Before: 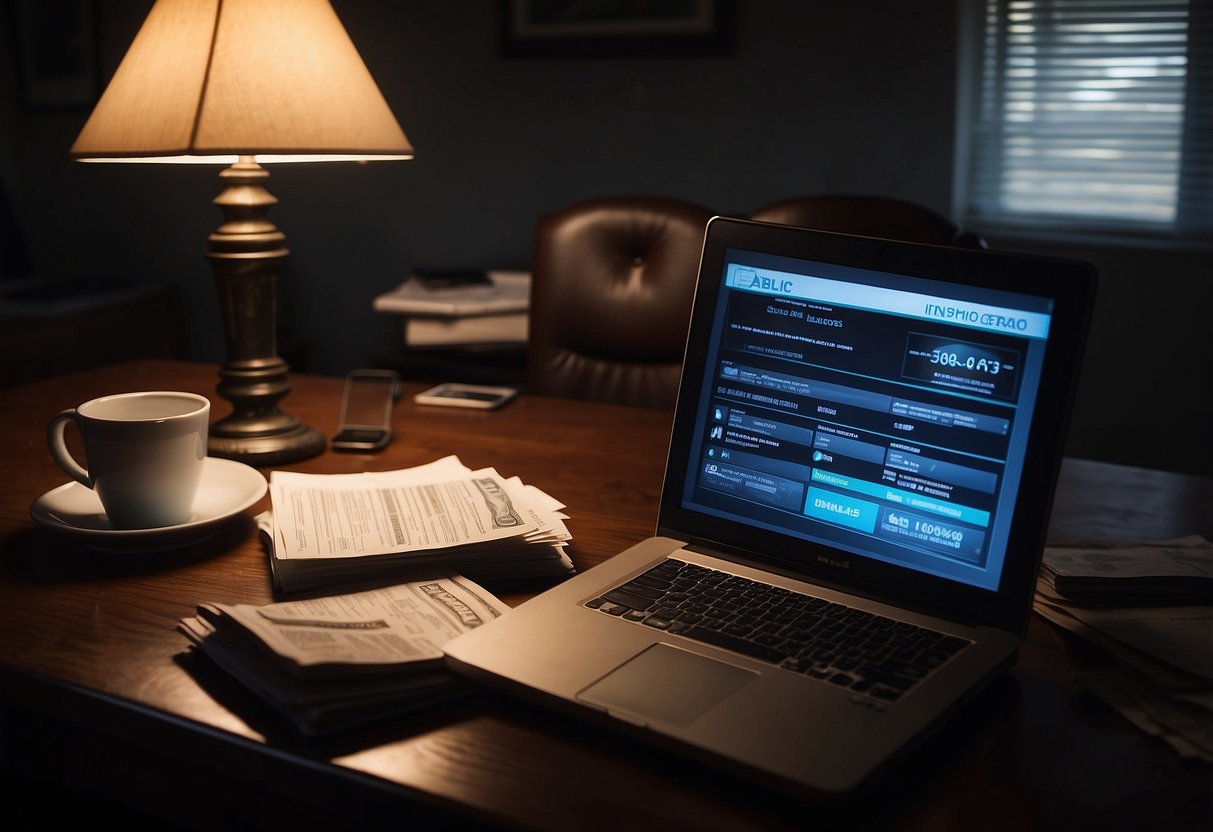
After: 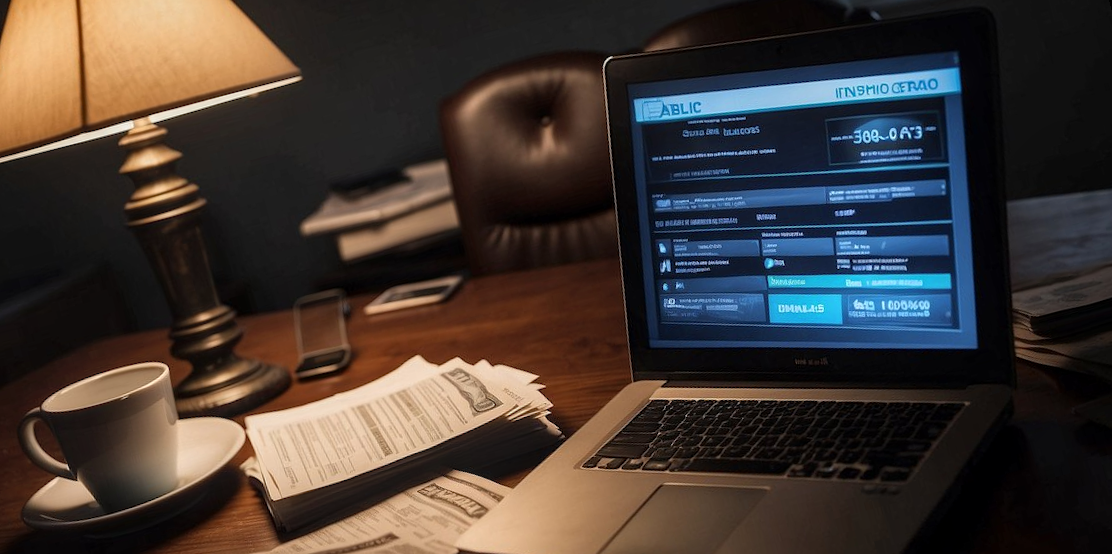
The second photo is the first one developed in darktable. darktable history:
rotate and perspective: rotation -14.8°, crop left 0.1, crop right 0.903, crop top 0.25, crop bottom 0.748
local contrast: on, module defaults
shadows and highlights: radius 125.46, shadows 21.19, highlights -21.19, low approximation 0.01
